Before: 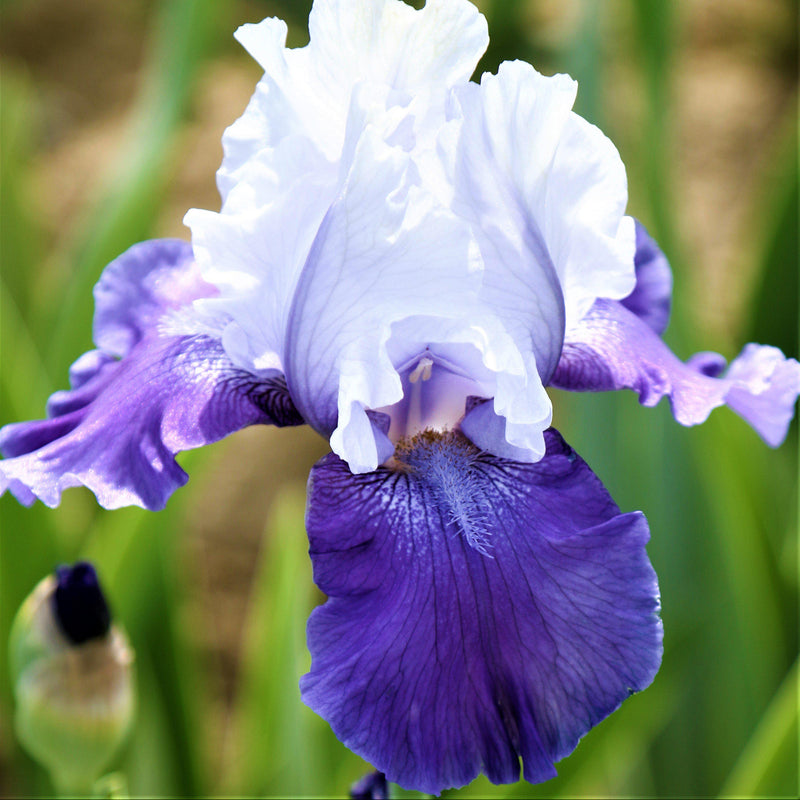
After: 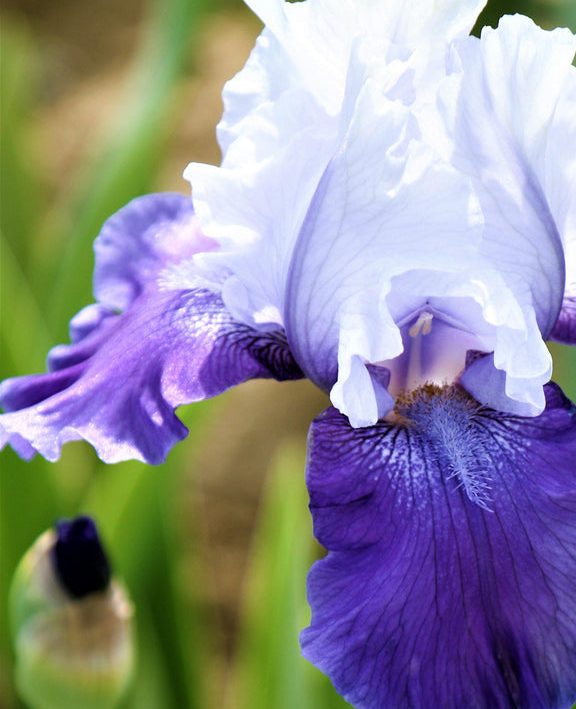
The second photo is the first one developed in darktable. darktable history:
crop: top 5.786%, right 27.893%, bottom 5.506%
